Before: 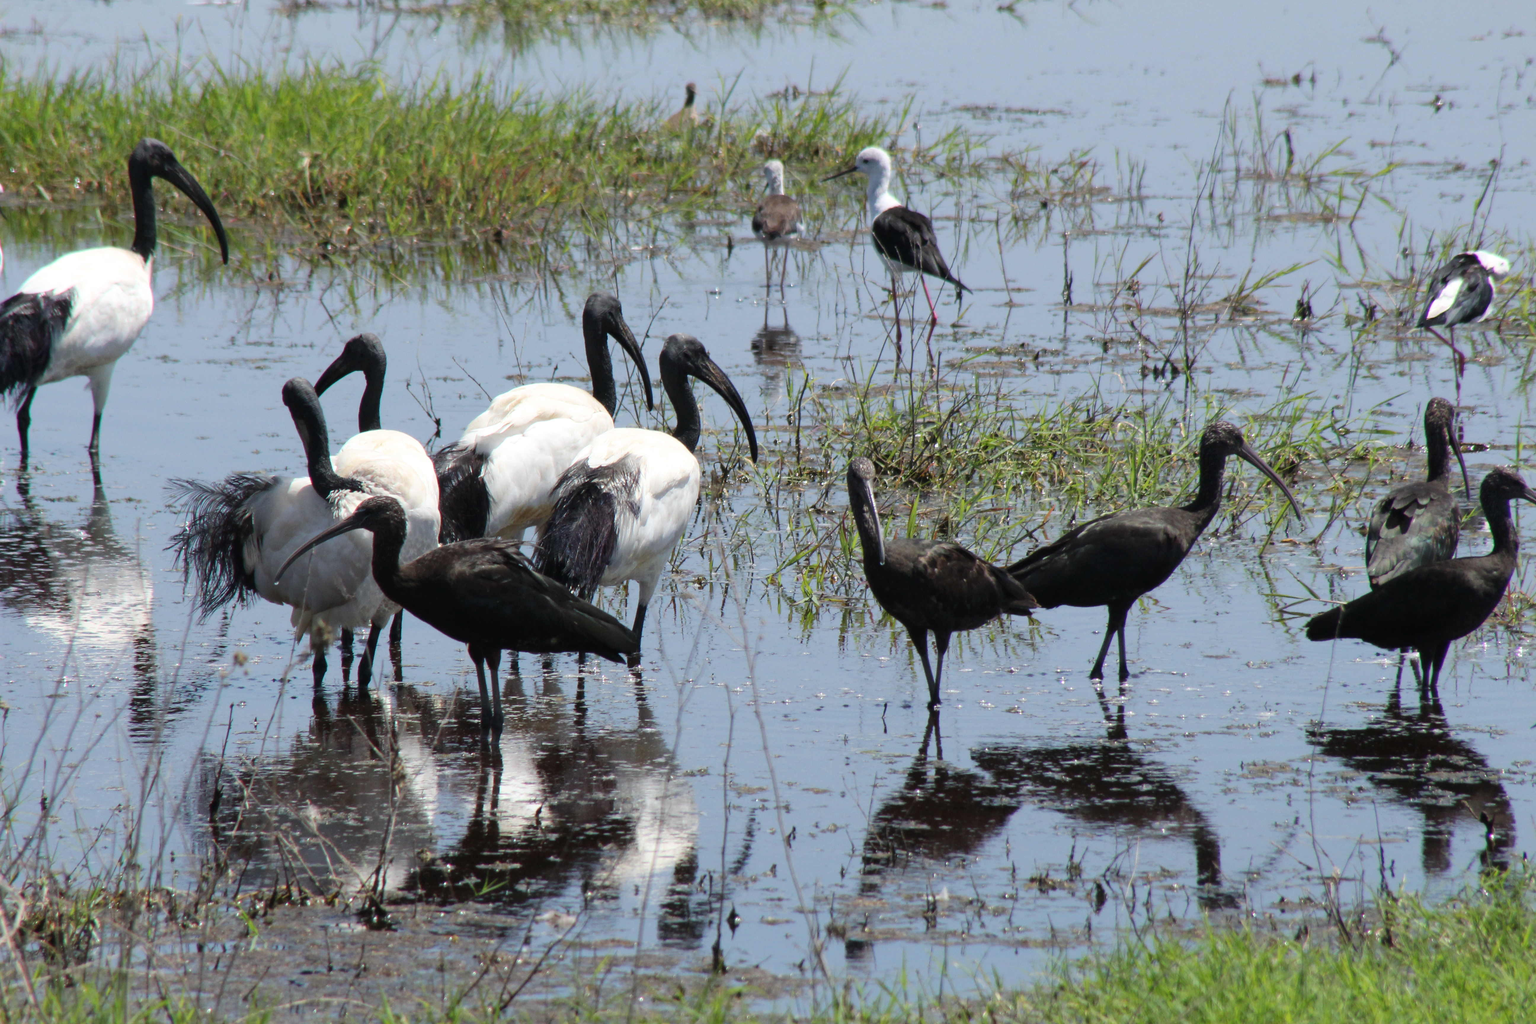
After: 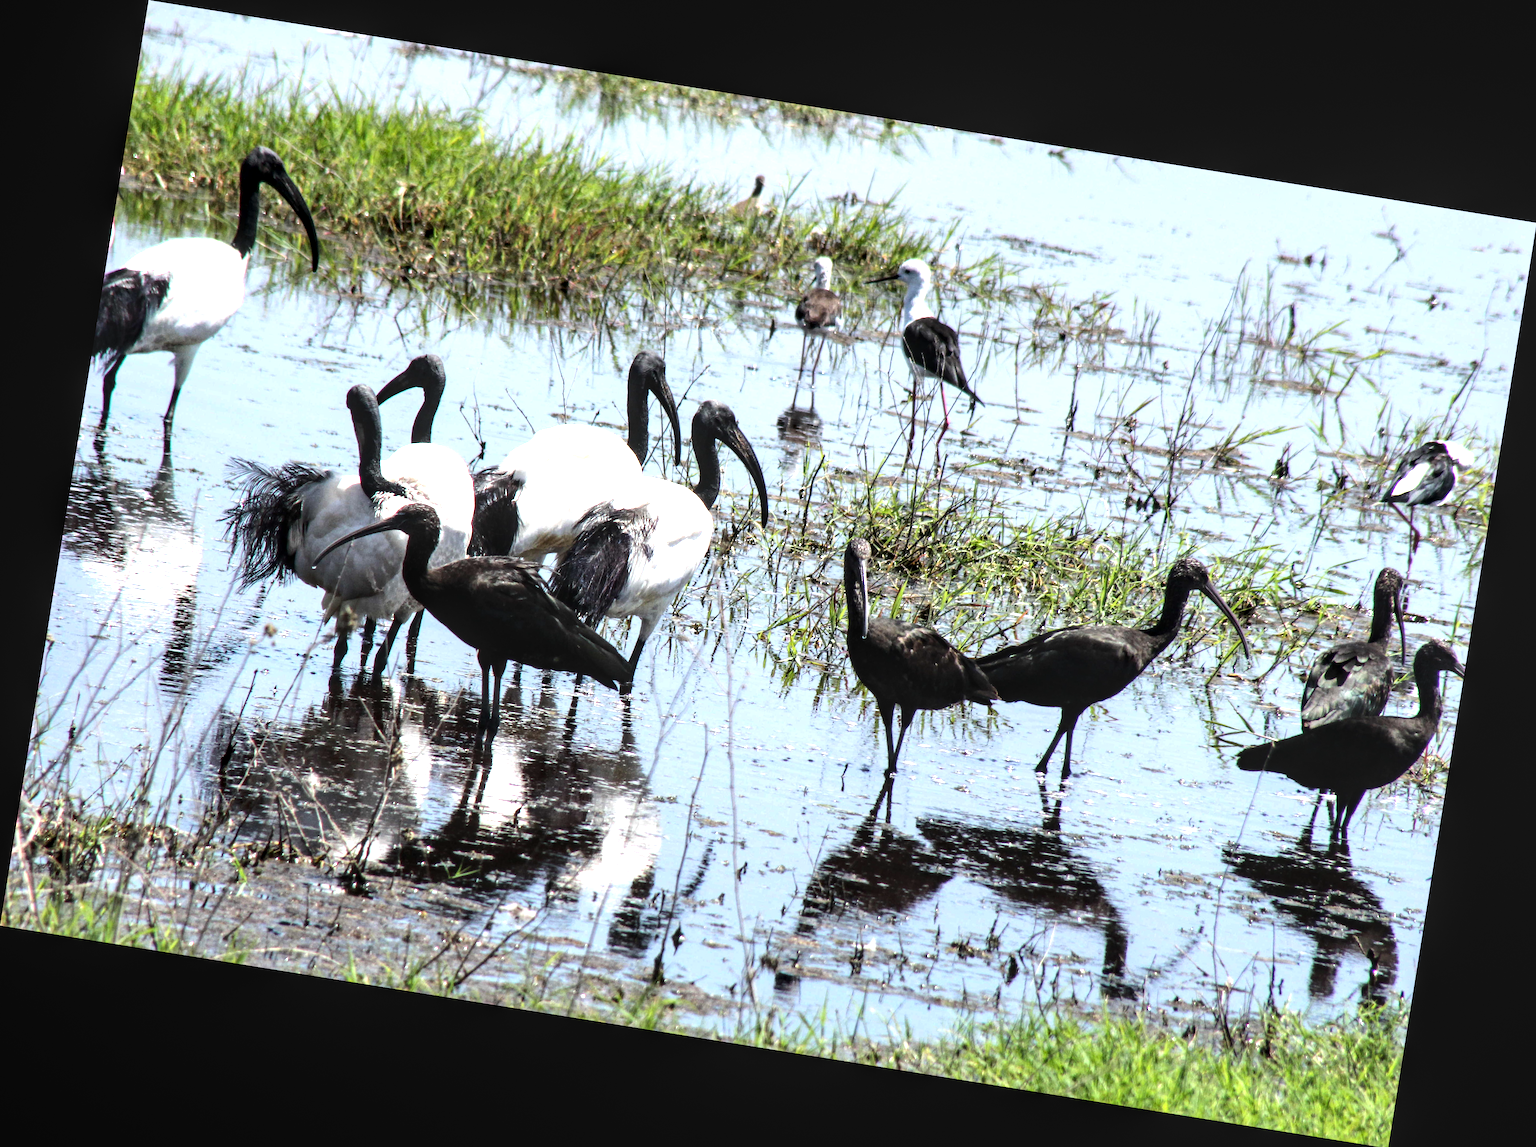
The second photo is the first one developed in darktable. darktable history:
grain: coarseness 0.09 ISO, strength 10%
tone equalizer: -8 EV -1.08 EV, -7 EV -1.01 EV, -6 EV -0.867 EV, -5 EV -0.578 EV, -3 EV 0.578 EV, -2 EV 0.867 EV, -1 EV 1.01 EV, +0 EV 1.08 EV, edges refinement/feathering 500, mask exposure compensation -1.57 EV, preserve details no
local contrast: on, module defaults
exposure: black level correction 0, exposure 1.1 EV, compensate exposure bias true, compensate highlight preservation false
rotate and perspective: rotation 9.12°, automatic cropping off
